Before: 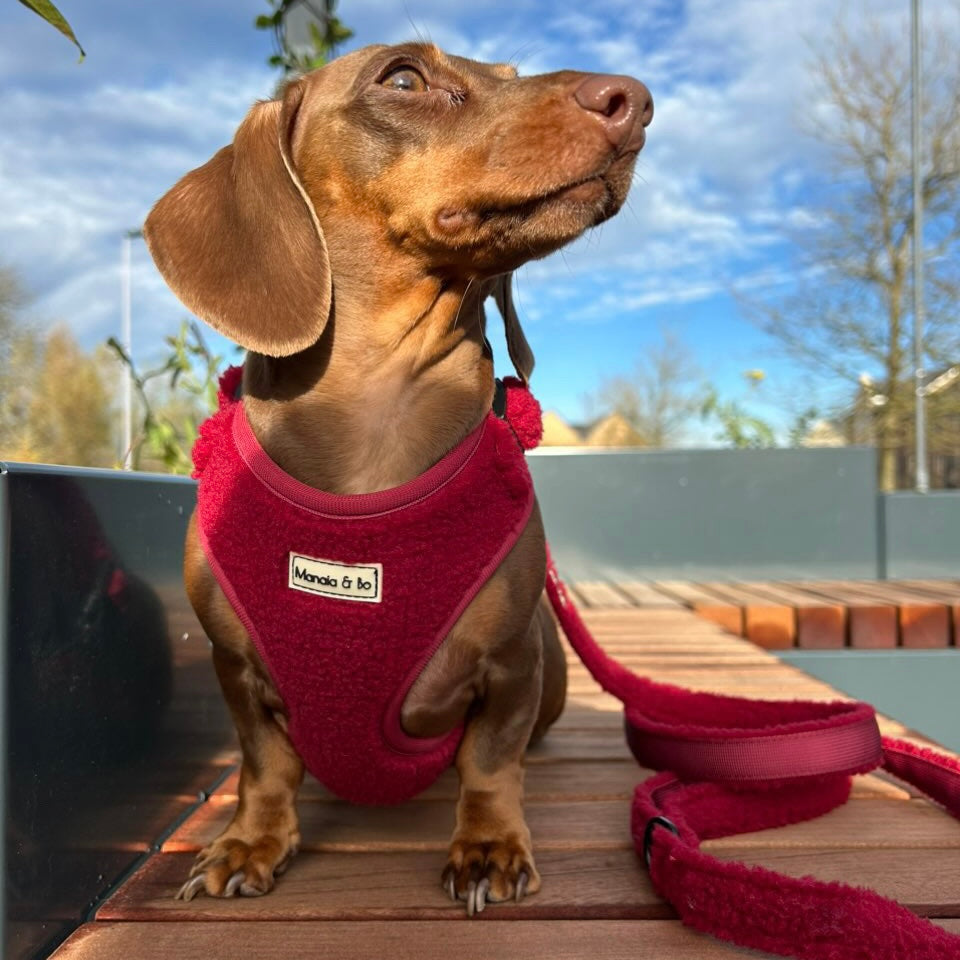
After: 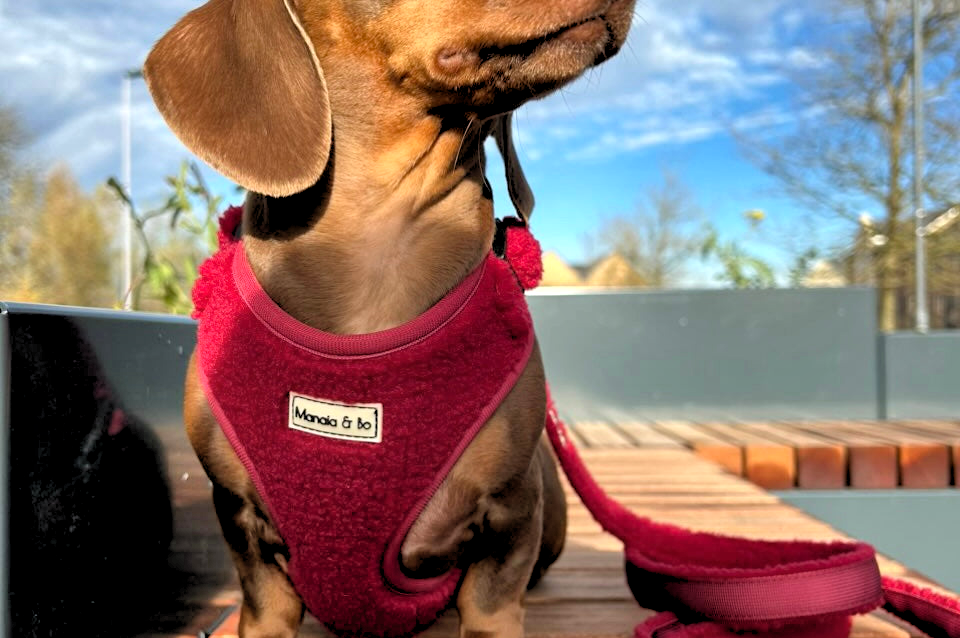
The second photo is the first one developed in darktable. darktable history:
crop: top 16.727%, bottom 16.727%
shadows and highlights: soften with gaussian
rgb levels: levels [[0.013, 0.434, 0.89], [0, 0.5, 1], [0, 0.5, 1]]
